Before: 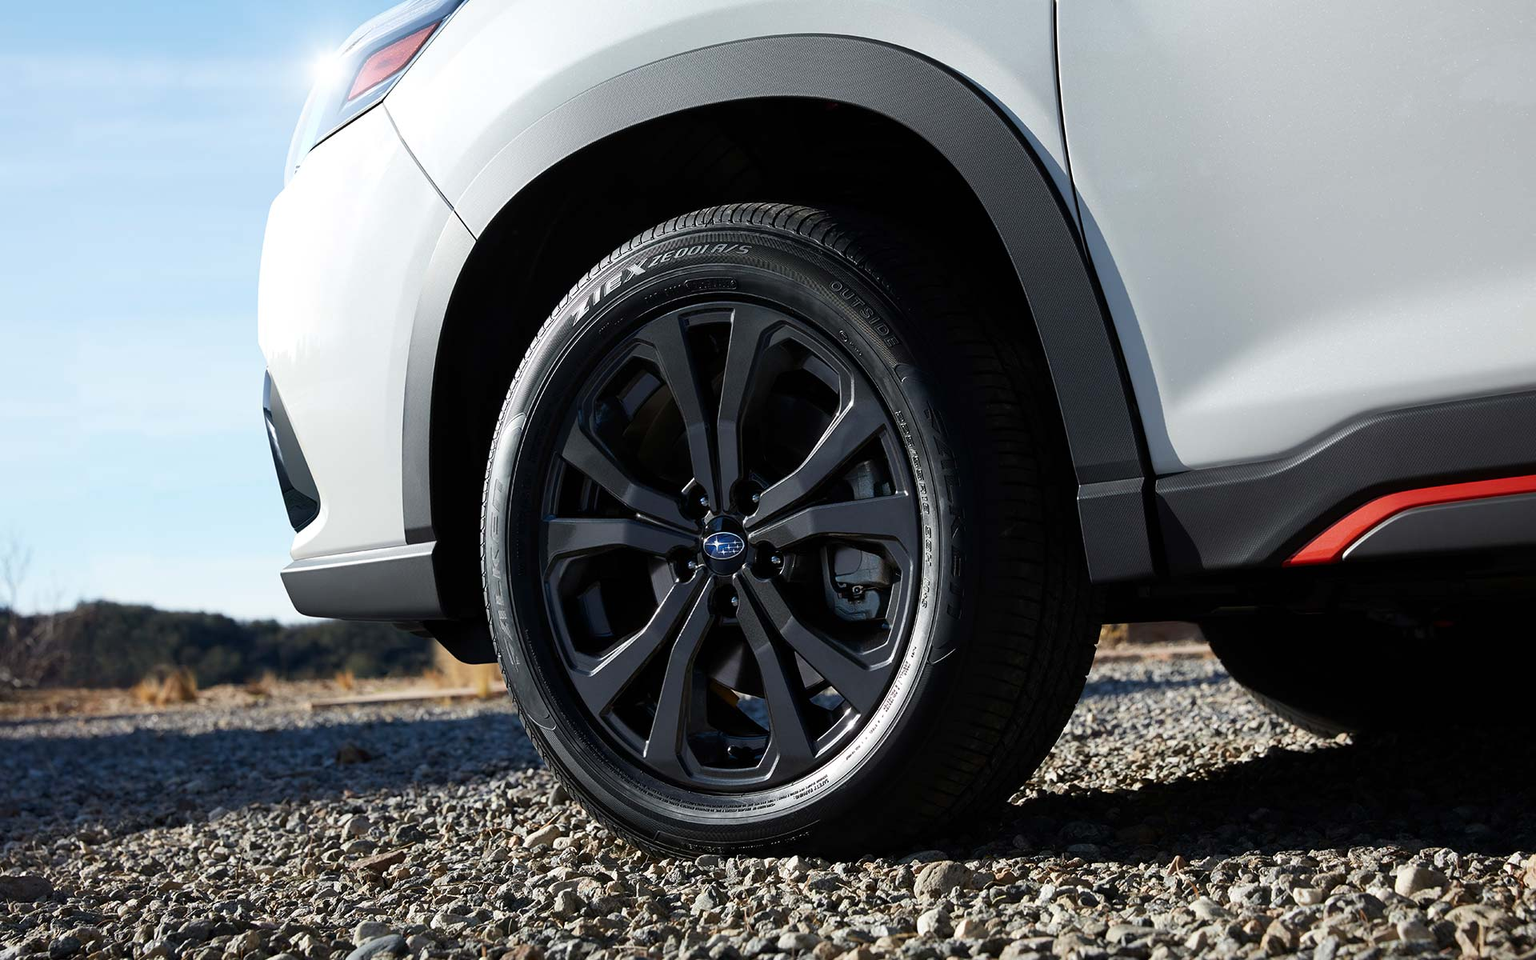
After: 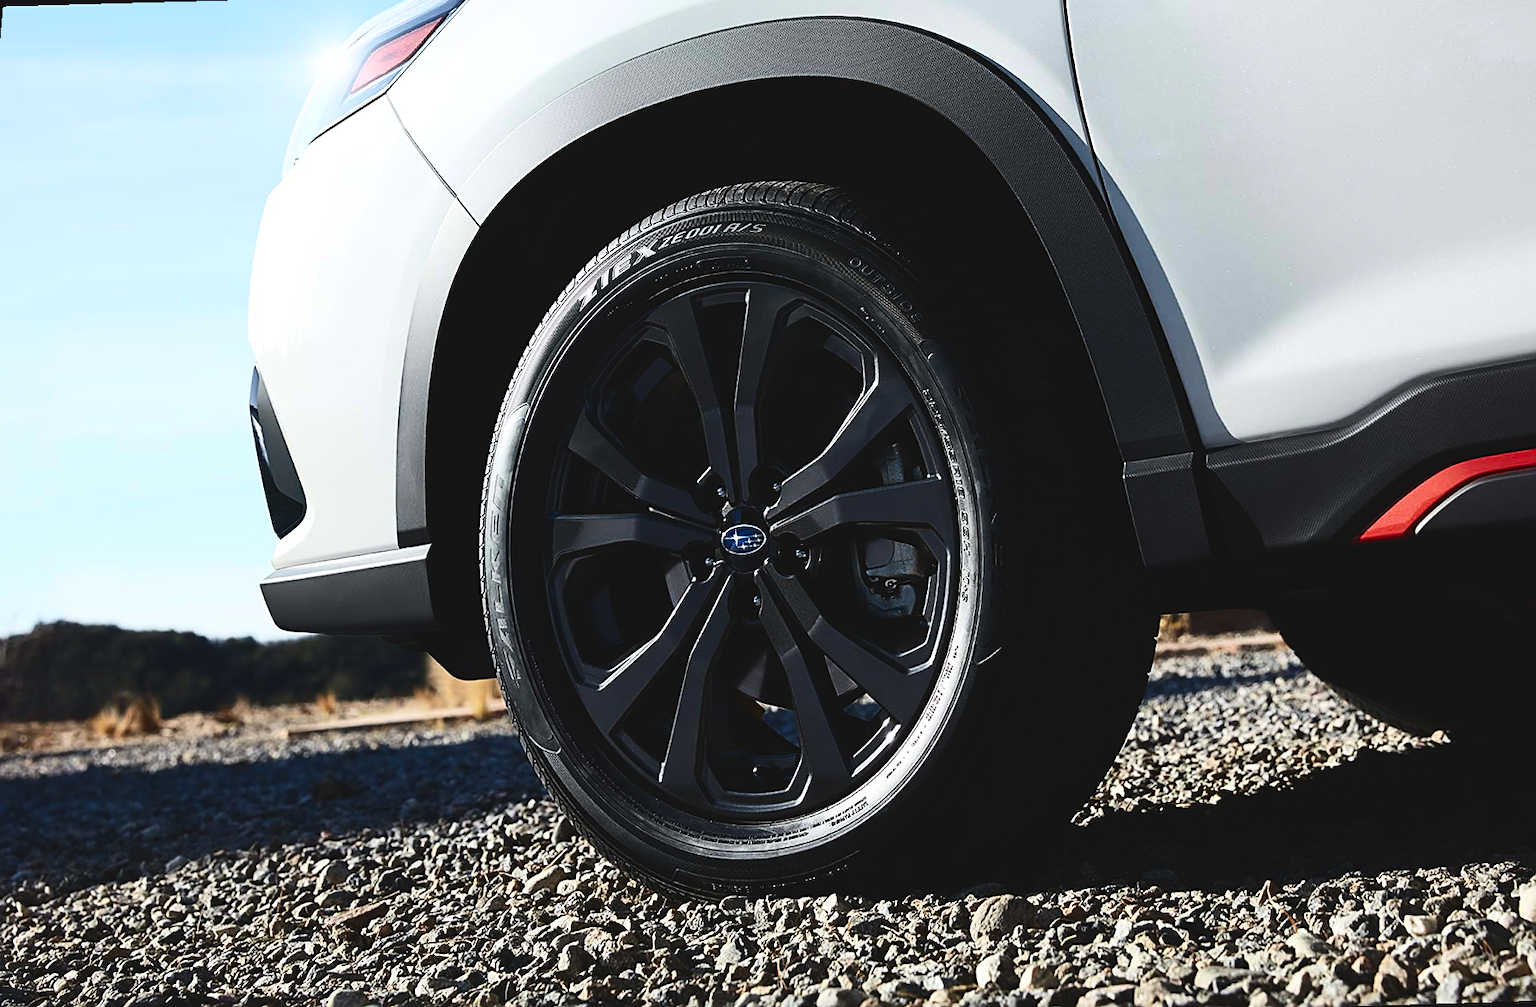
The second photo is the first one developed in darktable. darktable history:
rotate and perspective: rotation -1.68°, lens shift (vertical) -0.146, crop left 0.049, crop right 0.912, crop top 0.032, crop bottom 0.96
contrast brightness saturation: contrast 0.32, brightness -0.08, saturation 0.17
sharpen: on, module defaults
exposure: black level correction -0.028, compensate highlight preservation false
